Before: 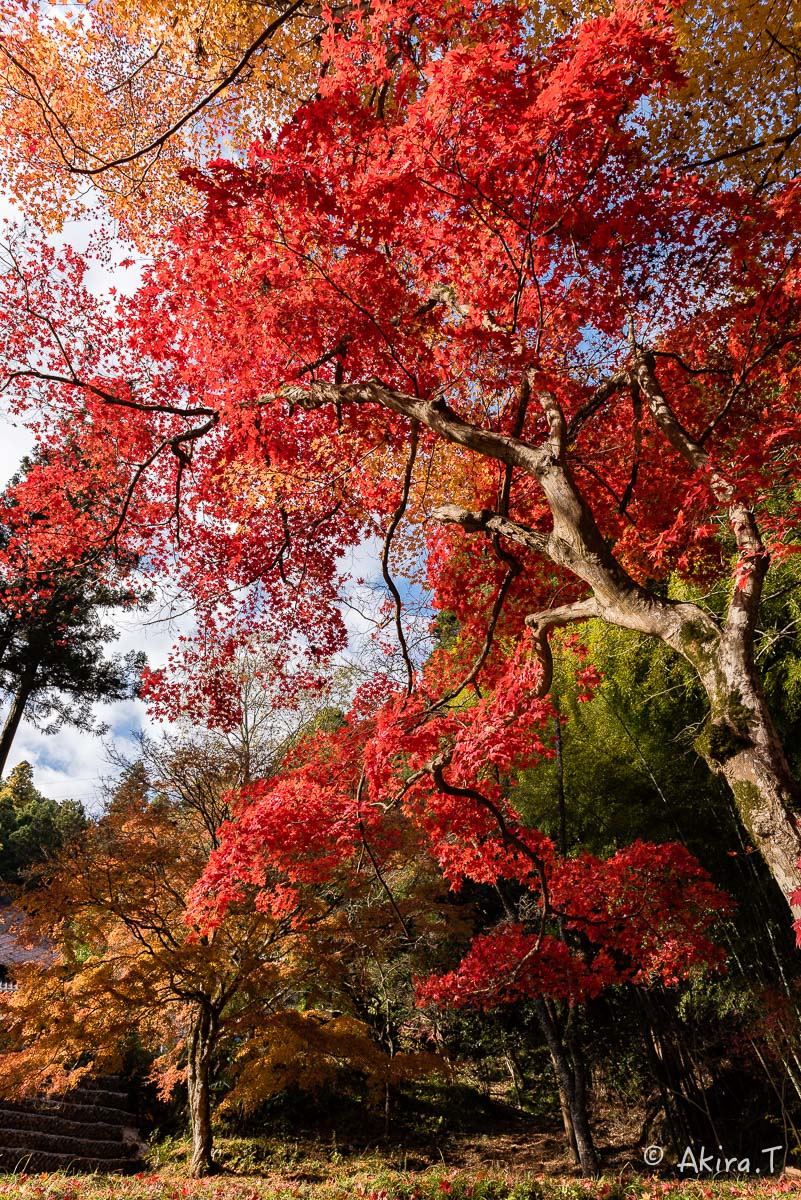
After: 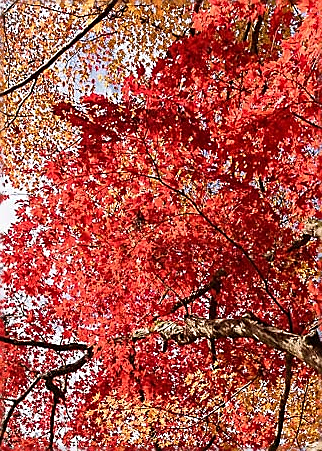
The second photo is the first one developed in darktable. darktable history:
sharpen: radius 1.41, amount 1.262, threshold 0.719
crop: left 15.781%, top 5.451%, right 43.909%, bottom 56.956%
